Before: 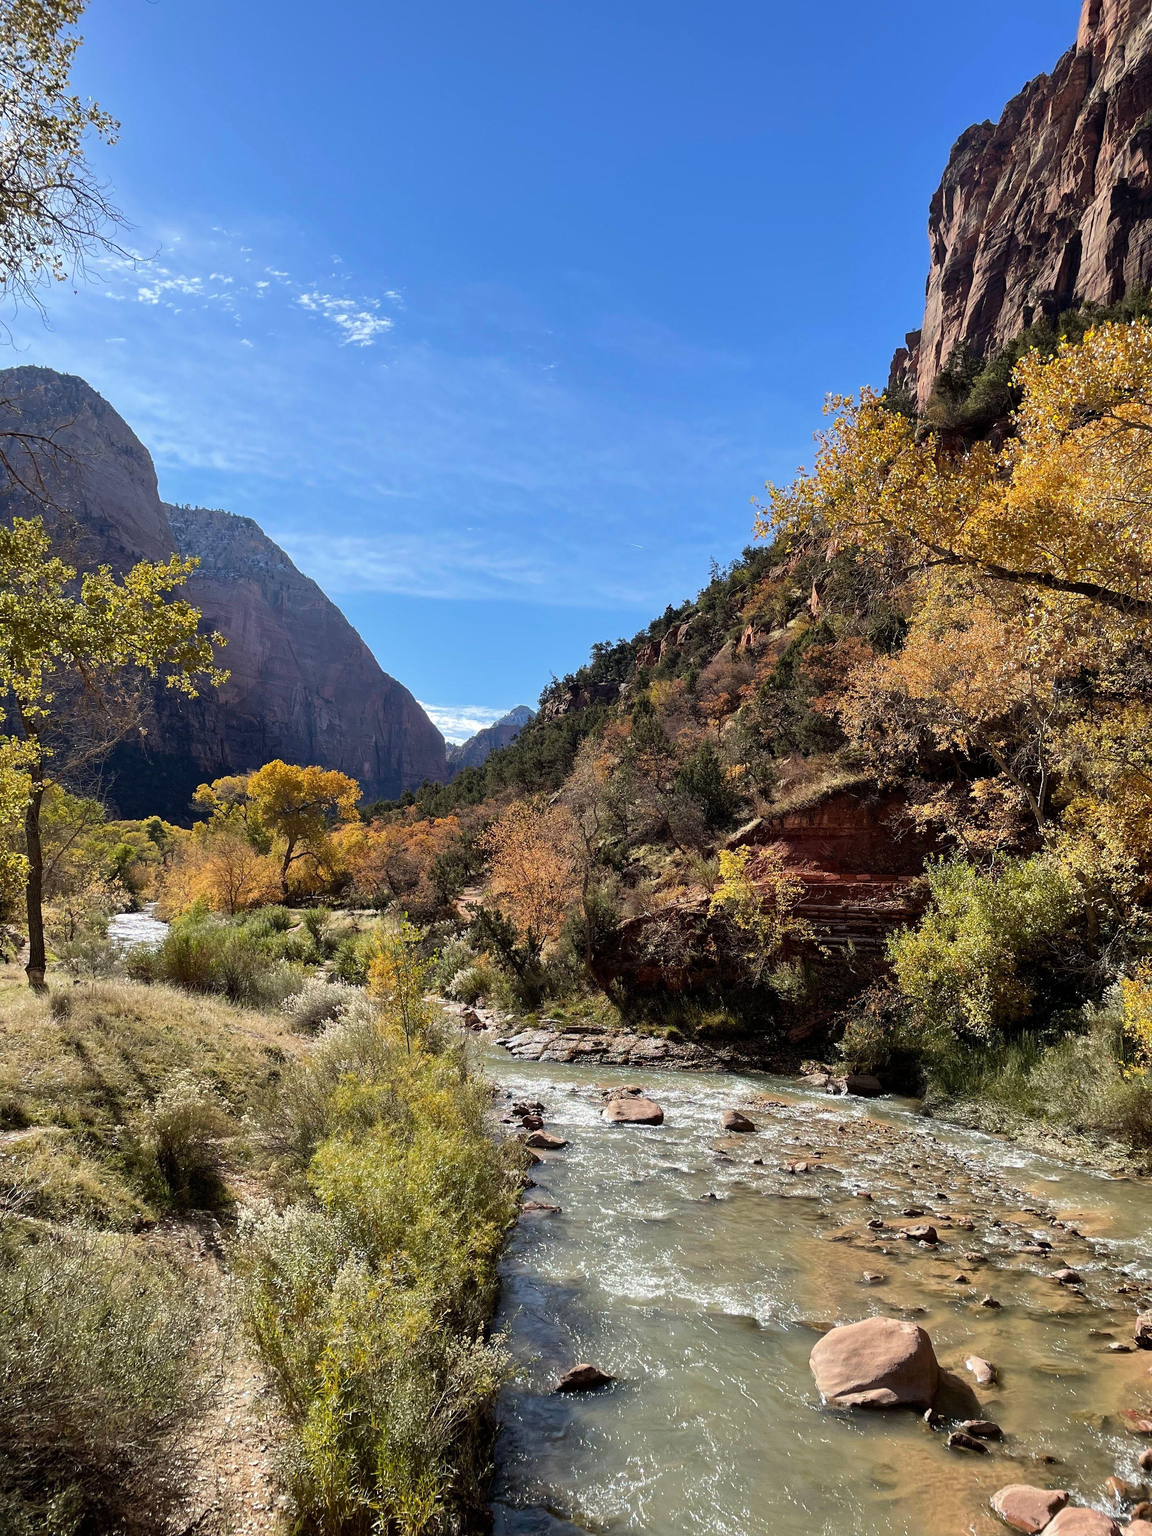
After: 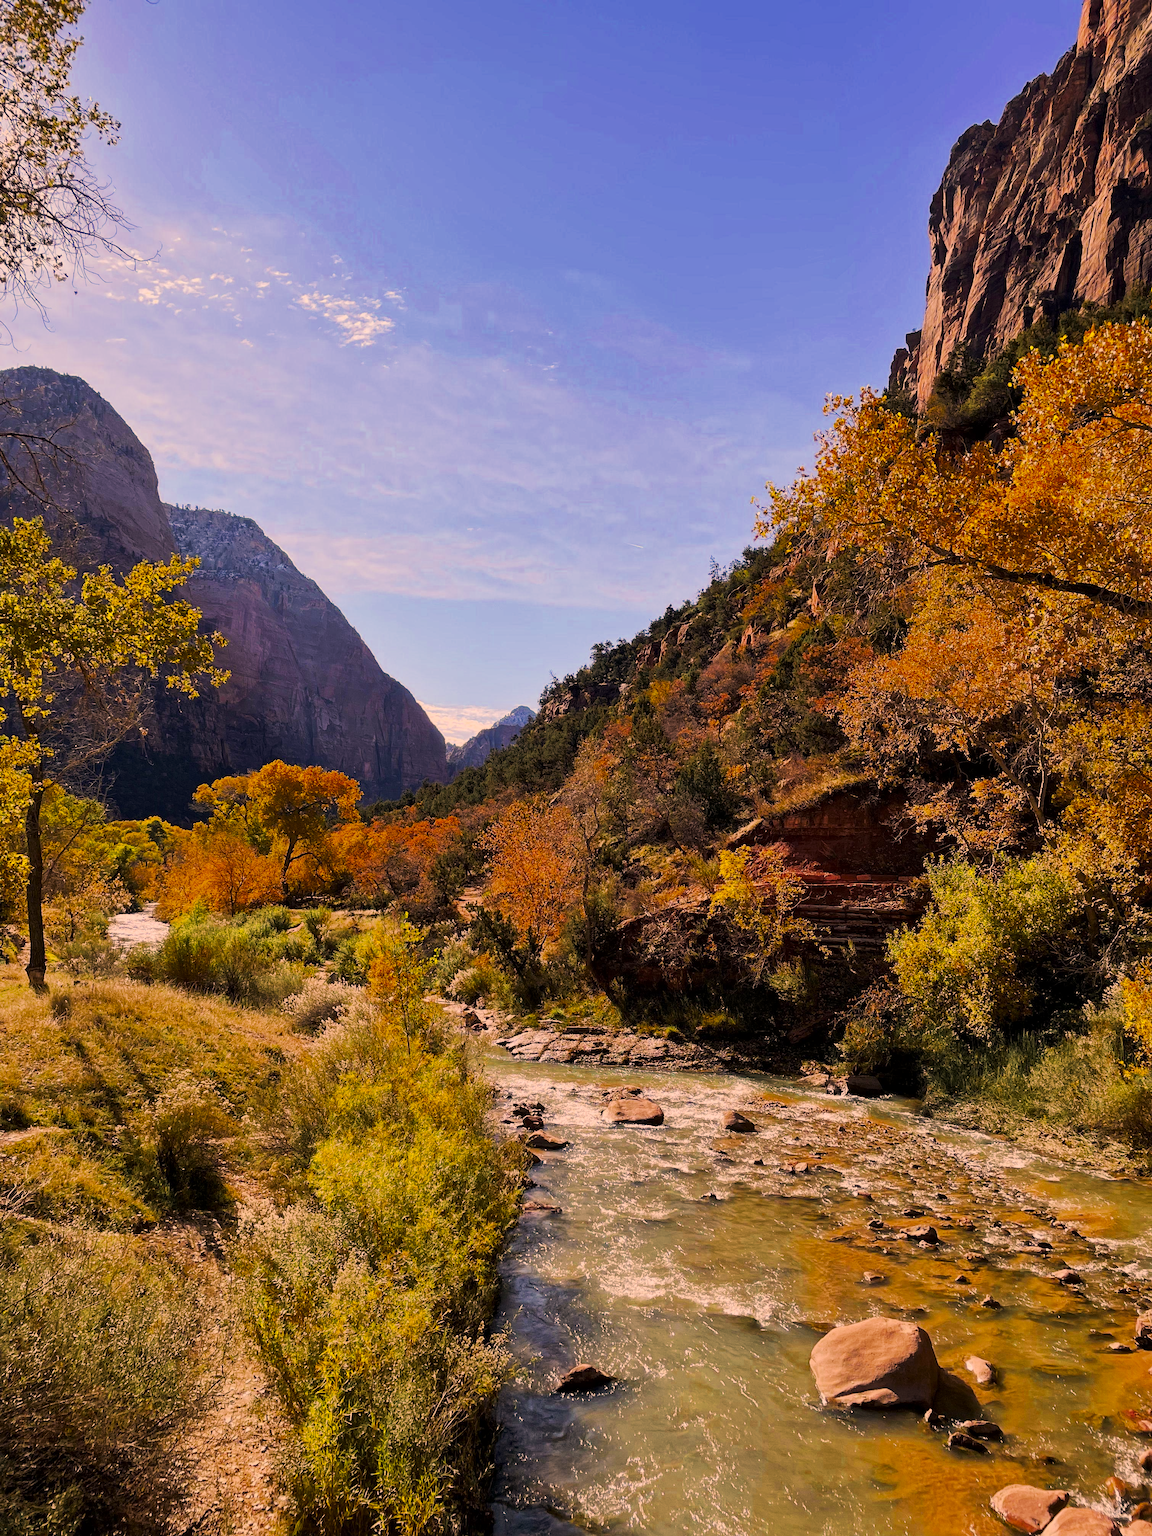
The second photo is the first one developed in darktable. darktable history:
color correction: highlights a* 17.88, highlights b* 18.79
tone curve: curves: ch0 [(0, 0) (0.003, 0.003) (0.011, 0.012) (0.025, 0.023) (0.044, 0.04) (0.069, 0.056) (0.1, 0.082) (0.136, 0.107) (0.177, 0.144) (0.224, 0.186) (0.277, 0.237) (0.335, 0.297) (0.399, 0.37) (0.468, 0.465) (0.543, 0.567) (0.623, 0.68) (0.709, 0.782) (0.801, 0.86) (0.898, 0.924) (1, 1)], preserve colors none
color zones: curves: ch0 [(0.11, 0.396) (0.195, 0.36) (0.25, 0.5) (0.303, 0.412) (0.357, 0.544) (0.75, 0.5) (0.967, 0.328)]; ch1 [(0, 0.468) (0.112, 0.512) (0.202, 0.6) (0.25, 0.5) (0.307, 0.352) (0.357, 0.544) (0.75, 0.5) (0.963, 0.524)]
local contrast: mode bilateral grid, contrast 20, coarseness 50, detail 120%, midtone range 0.2
